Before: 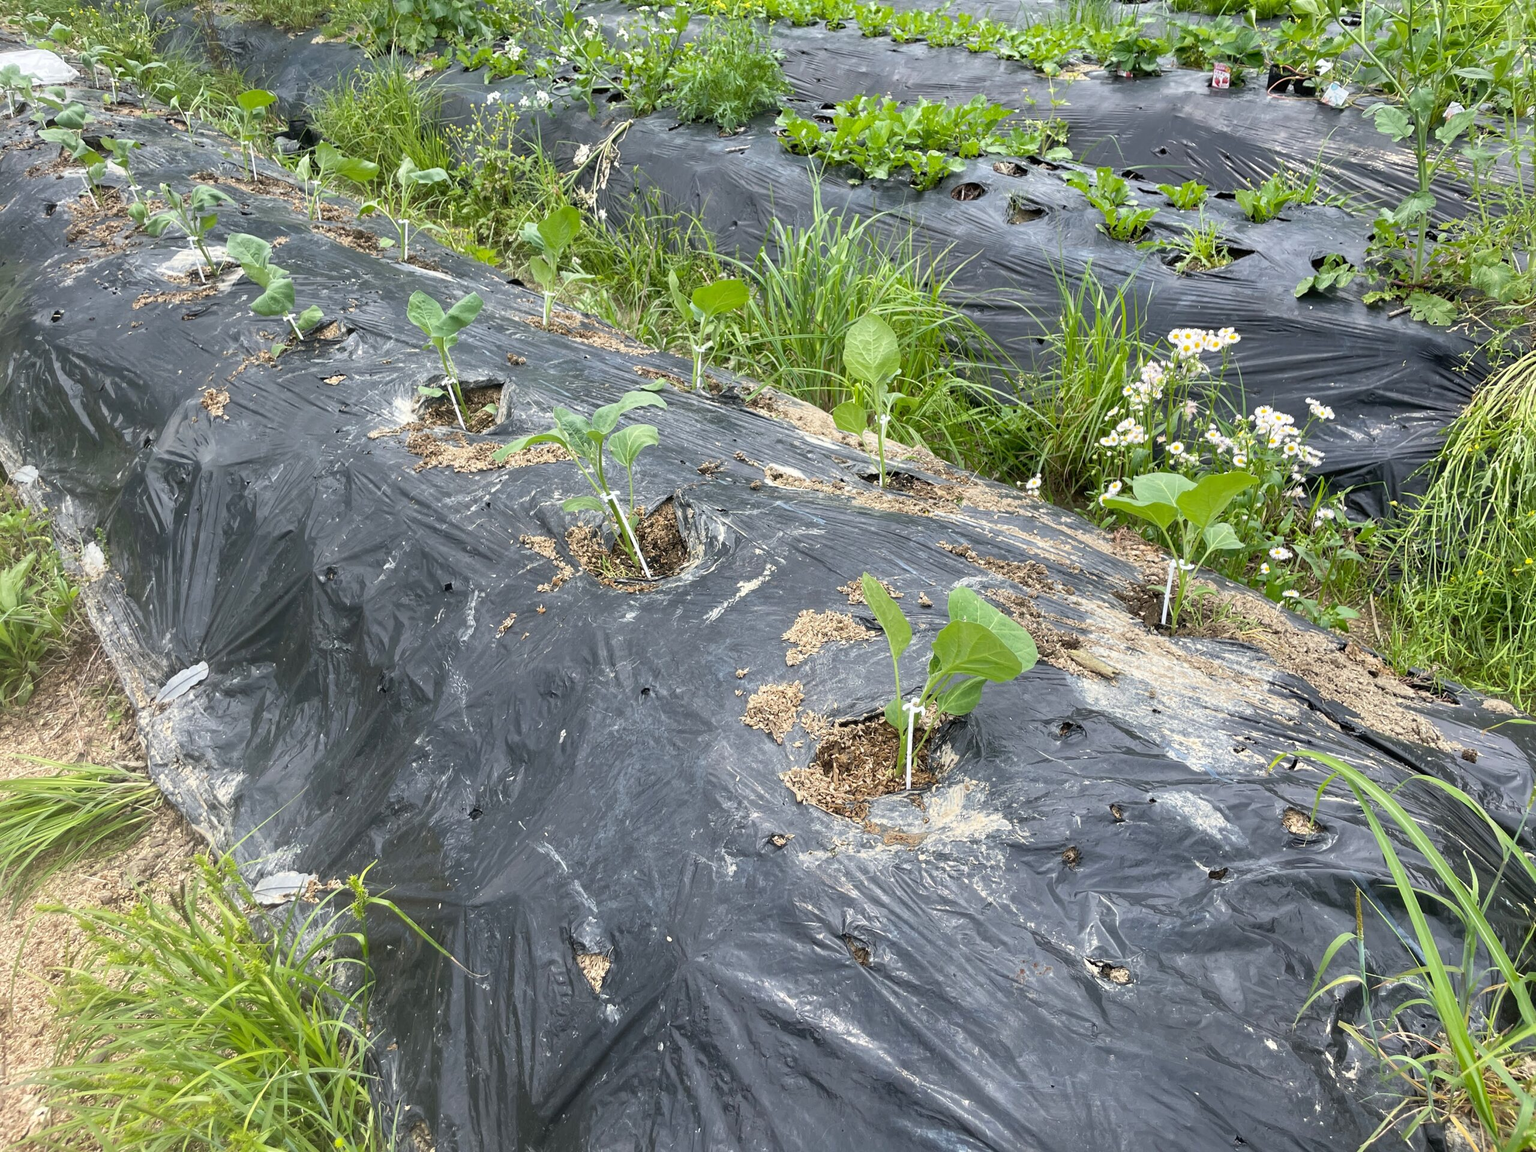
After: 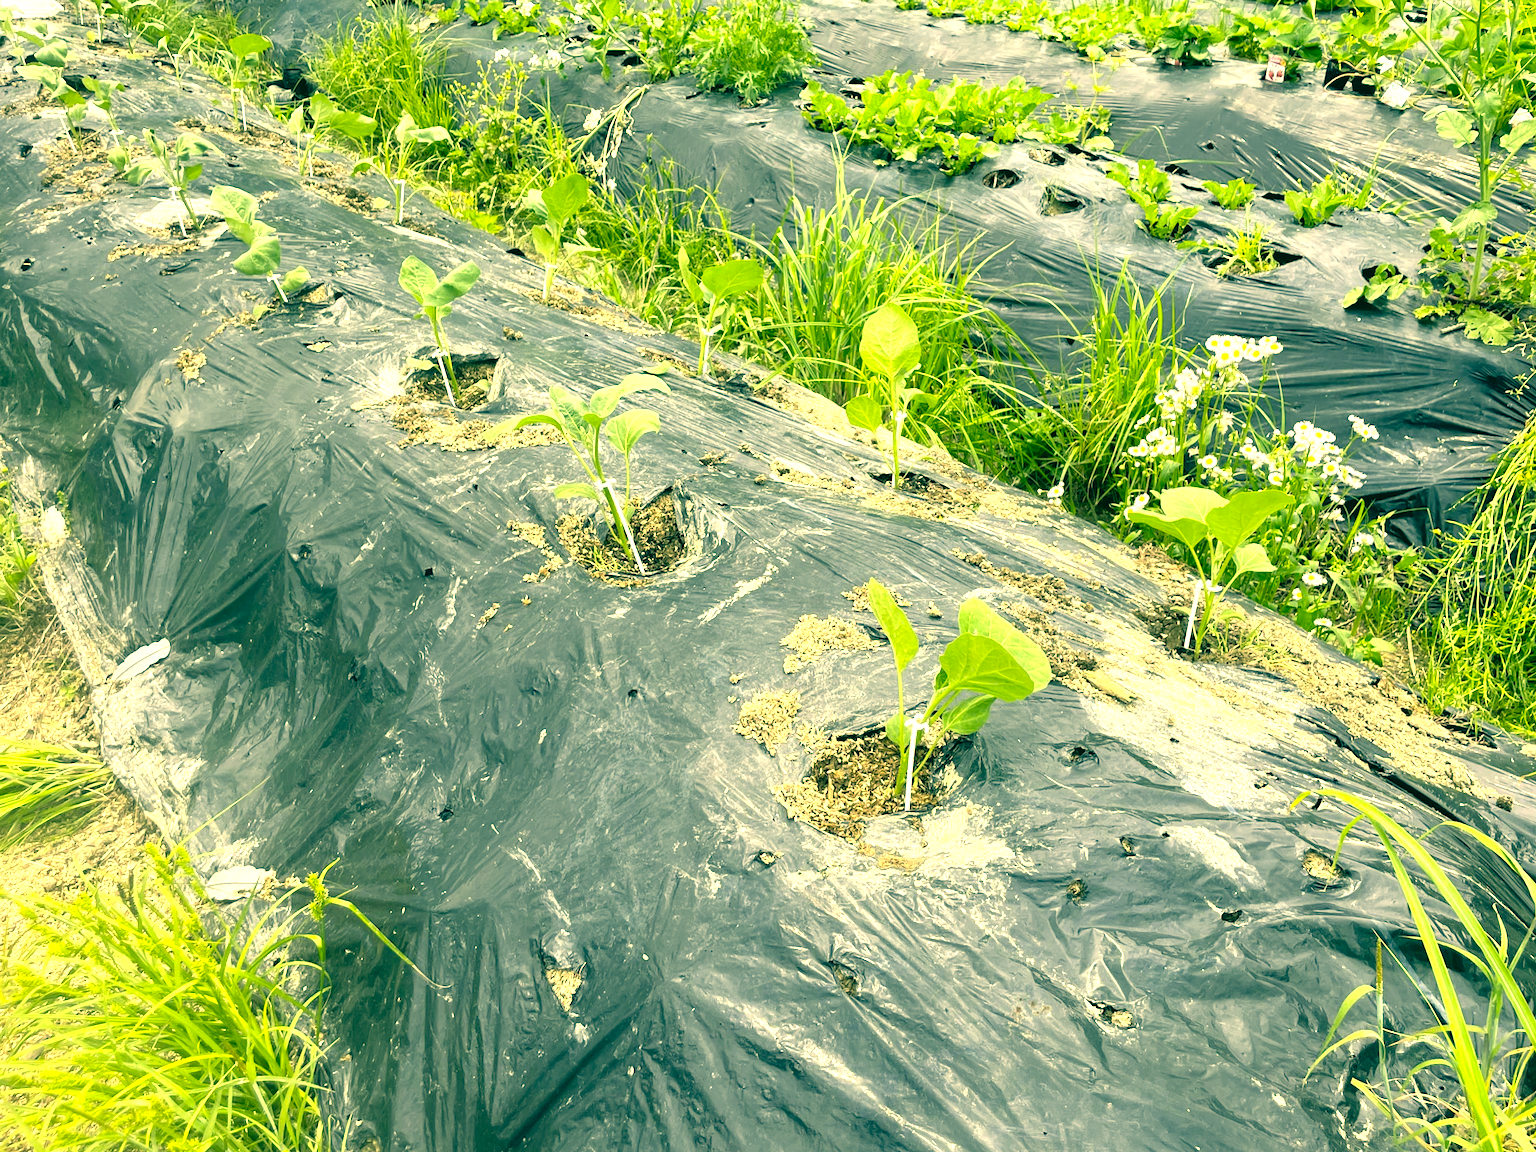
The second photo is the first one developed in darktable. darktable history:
color correction: highlights a* 2.11, highlights b* 34.68, shadows a* -36.17, shadows b* -5.78
crop and rotate: angle -2.75°
tone equalizer: -8 EV -1.04 EV, -7 EV -1.03 EV, -6 EV -0.893 EV, -5 EV -0.585 EV, -3 EV 0.566 EV, -2 EV 0.847 EV, -1 EV 1.01 EV, +0 EV 1.07 EV
